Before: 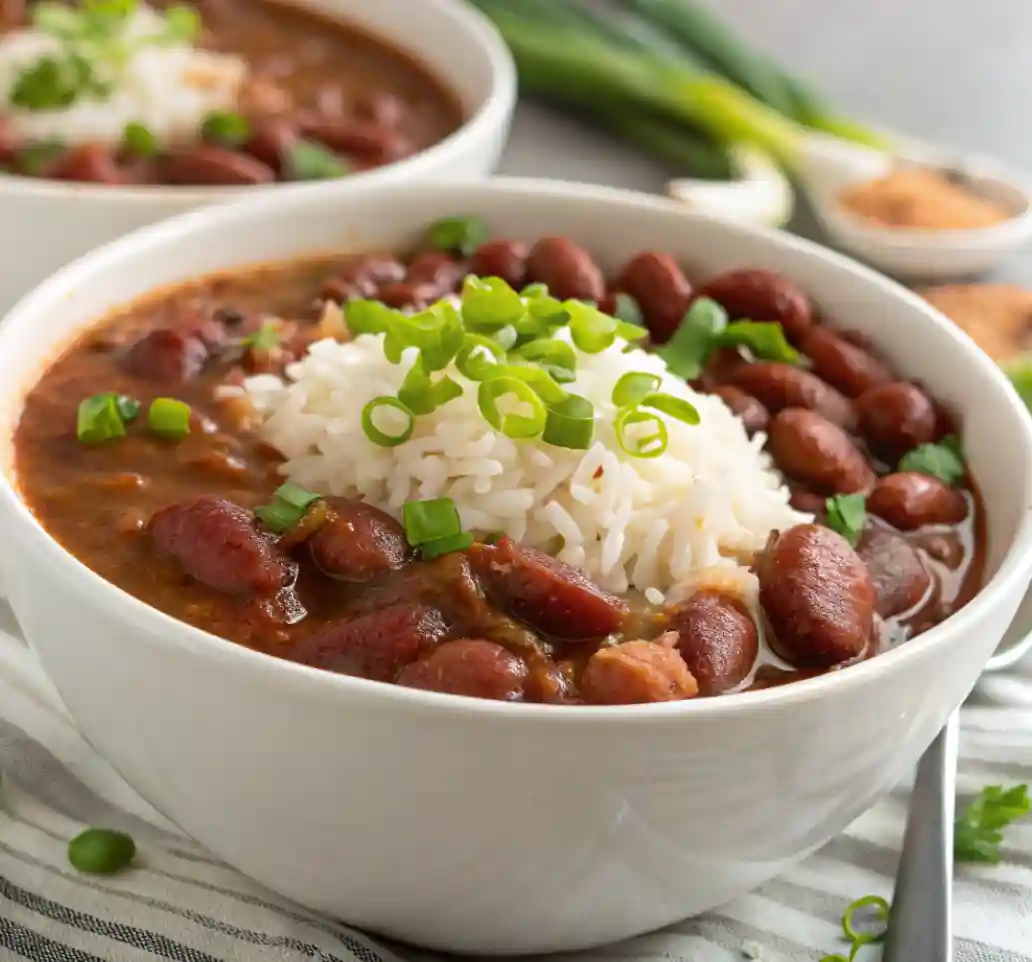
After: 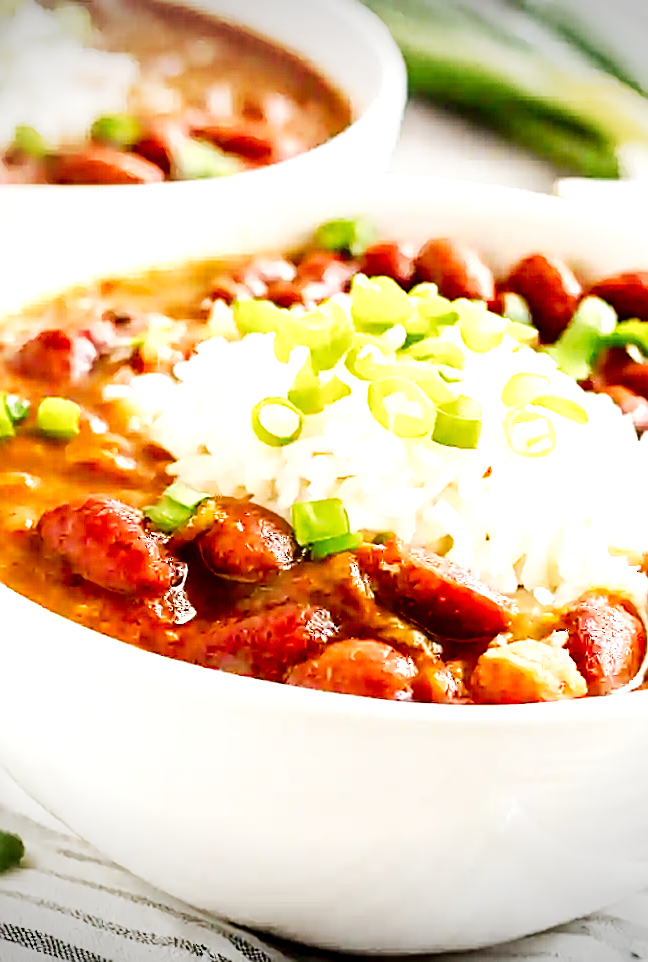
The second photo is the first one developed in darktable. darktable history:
local contrast: highlights 130%, shadows 132%, detail 139%, midtone range 0.259
exposure: black level correction 0, exposure 1 EV, compensate exposure bias true, compensate highlight preservation false
crop: left 10.84%, right 26.312%
sharpen: on, module defaults
vignetting: fall-off start 88.75%, fall-off radius 44.25%, width/height ratio 1.167
tone curve: curves: ch0 [(0, 0) (0.003, 0.003) (0.011, 0.013) (0.025, 0.028) (0.044, 0.05) (0.069, 0.078) (0.1, 0.113) (0.136, 0.153) (0.177, 0.2) (0.224, 0.271) (0.277, 0.374) (0.335, 0.47) (0.399, 0.574) (0.468, 0.688) (0.543, 0.79) (0.623, 0.859) (0.709, 0.919) (0.801, 0.957) (0.898, 0.978) (1, 1)], preserve colors none
color balance rgb: perceptual saturation grading › global saturation 20%, perceptual saturation grading › highlights -24.891%, perceptual saturation grading › shadows 24.267%, global vibrance 9.2%
